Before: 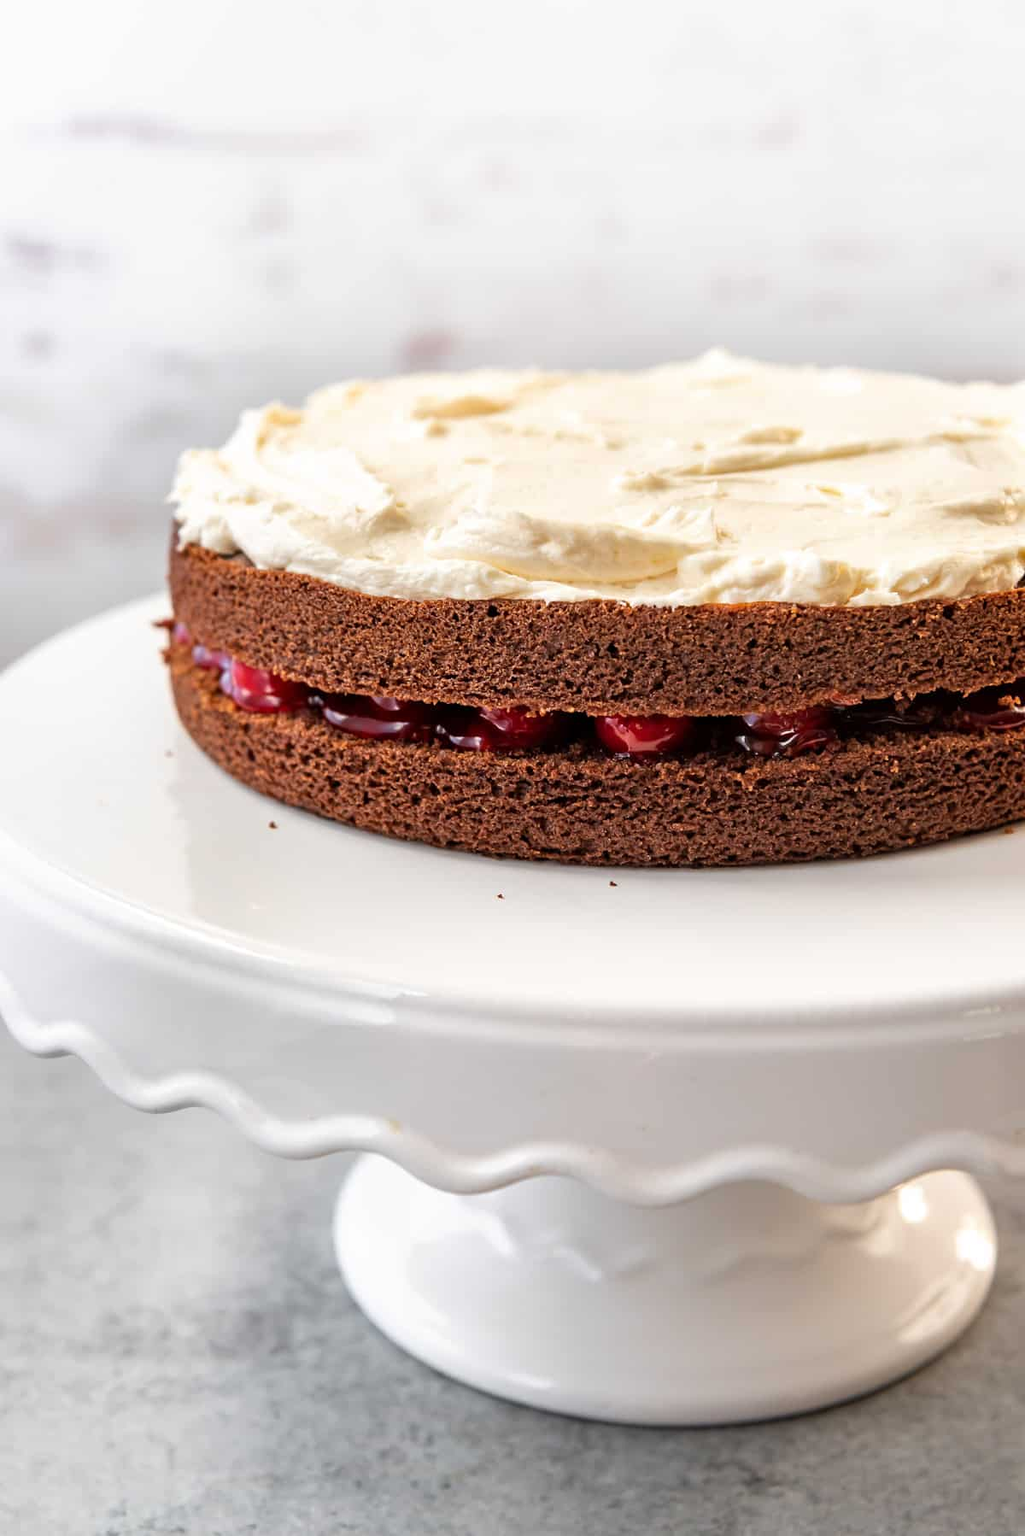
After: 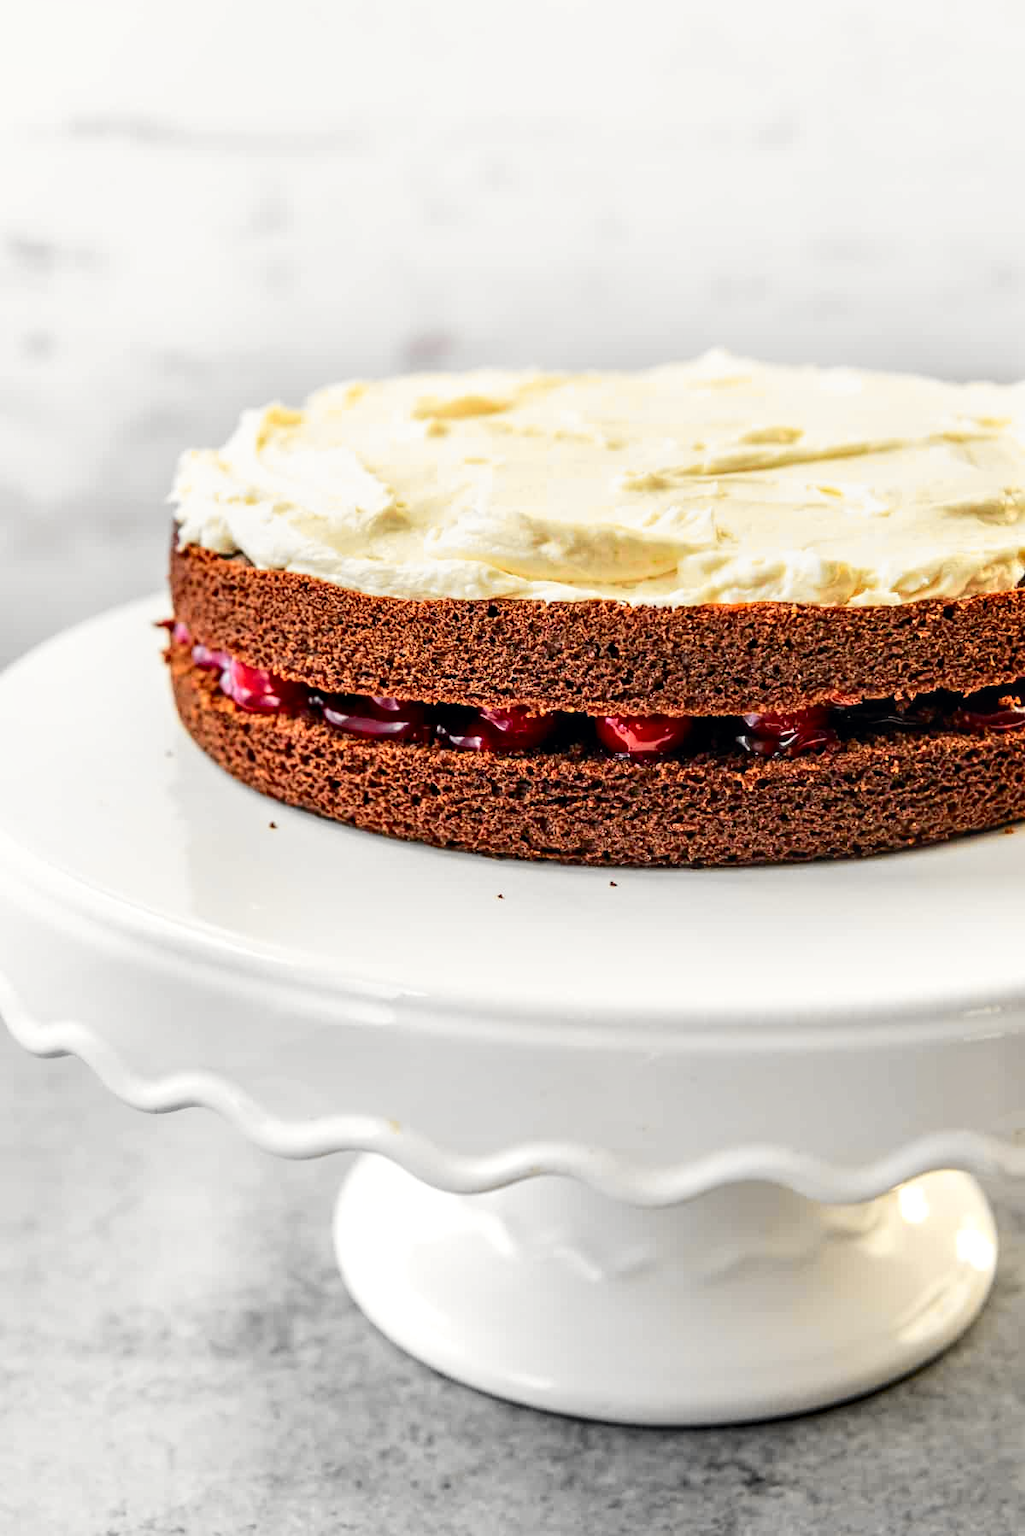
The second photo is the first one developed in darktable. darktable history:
color correction: highlights b* 2.97
tone curve: curves: ch0 [(0, 0) (0.071, 0.047) (0.266, 0.26) (0.483, 0.554) (0.753, 0.811) (1, 0.983)]; ch1 [(0, 0) (0.346, 0.307) (0.408, 0.369) (0.463, 0.443) (0.482, 0.493) (0.502, 0.5) (0.517, 0.502) (0.55, 0.548) (0.597, 0.624) (0.651, 0.698) (1, 1)]; ch2 [(0, 0) (0.346, 0.34) (0.434, 0.46) (0.485, 0.494) (0.5, 0.494) (0.517, 0.506) (0.535, 0.529) (0.583, 0.611) (0.625, 0.666) (1, 1)], color space Lab, independent channels, preserve colors none
local contrast: highlights 62%, detail 143%, midtone range 0.425
contrast brightness saturation: contrast 0.136
